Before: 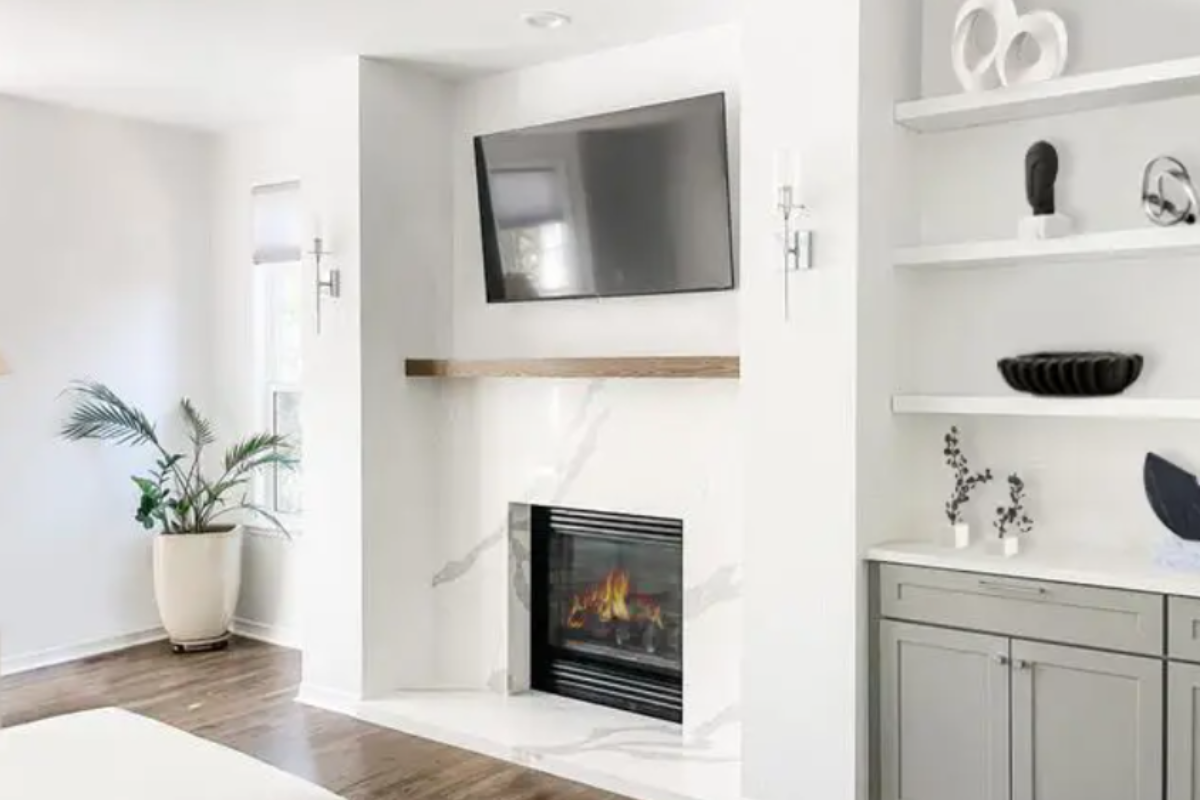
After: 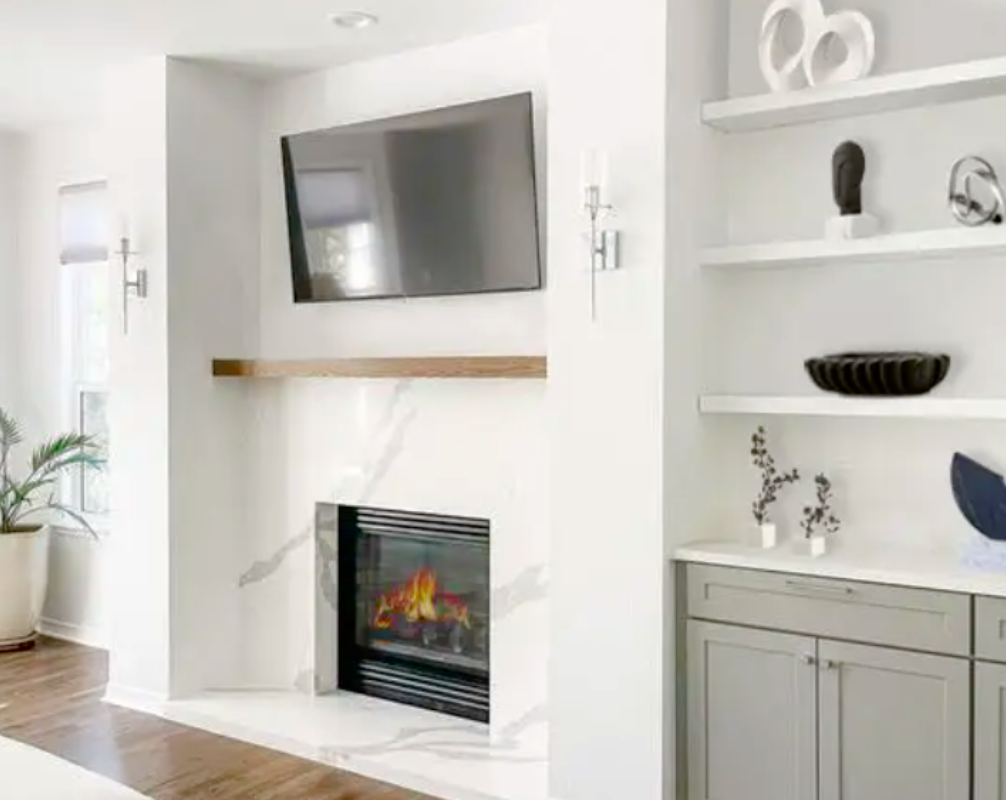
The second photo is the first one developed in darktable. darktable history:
tone curve: curves: ch0 [(0, 0) (0.004, 0.008) (0.077, 0.156) (0.169, 0.29) (0.774, 0.774) (1, 1)], color space Lab, linked channels, preserve colors none
contrast brightness saturation: contrast 0.12, brightness -0.12, saturation 0.2
crop: left 16.145%
